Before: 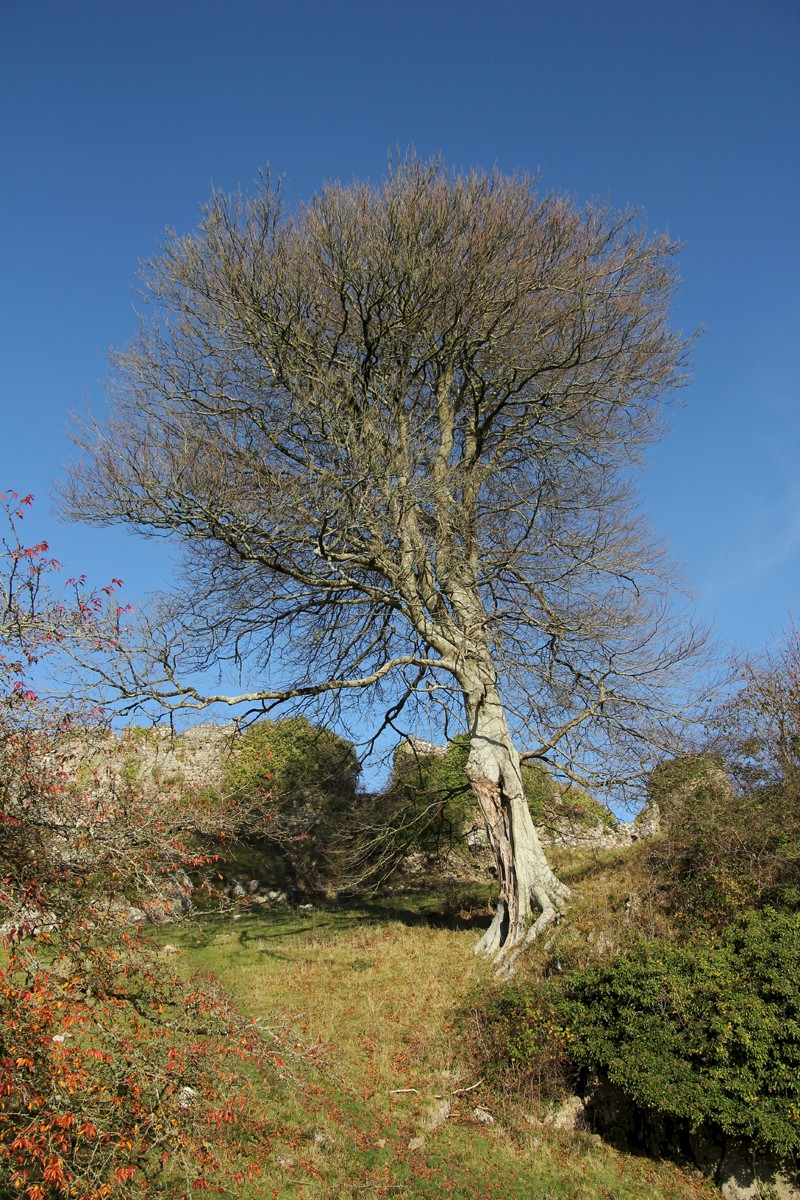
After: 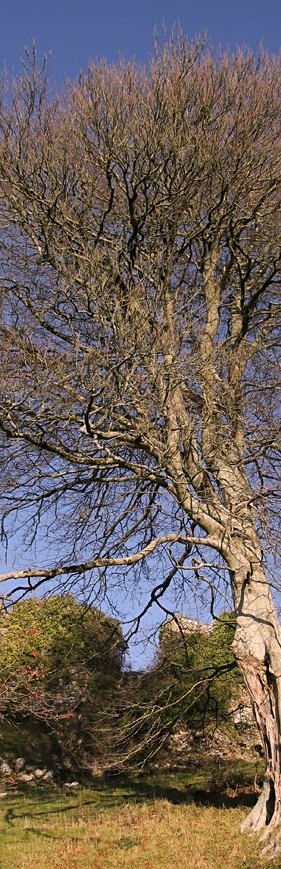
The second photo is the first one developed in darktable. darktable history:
color correction: highlights a* 14.52, highlights b* 4.84
crop and rotate: left 29.476%, top 10.214%, right 35.32%, bottom 17.333%
sharpen: amount 0.2
